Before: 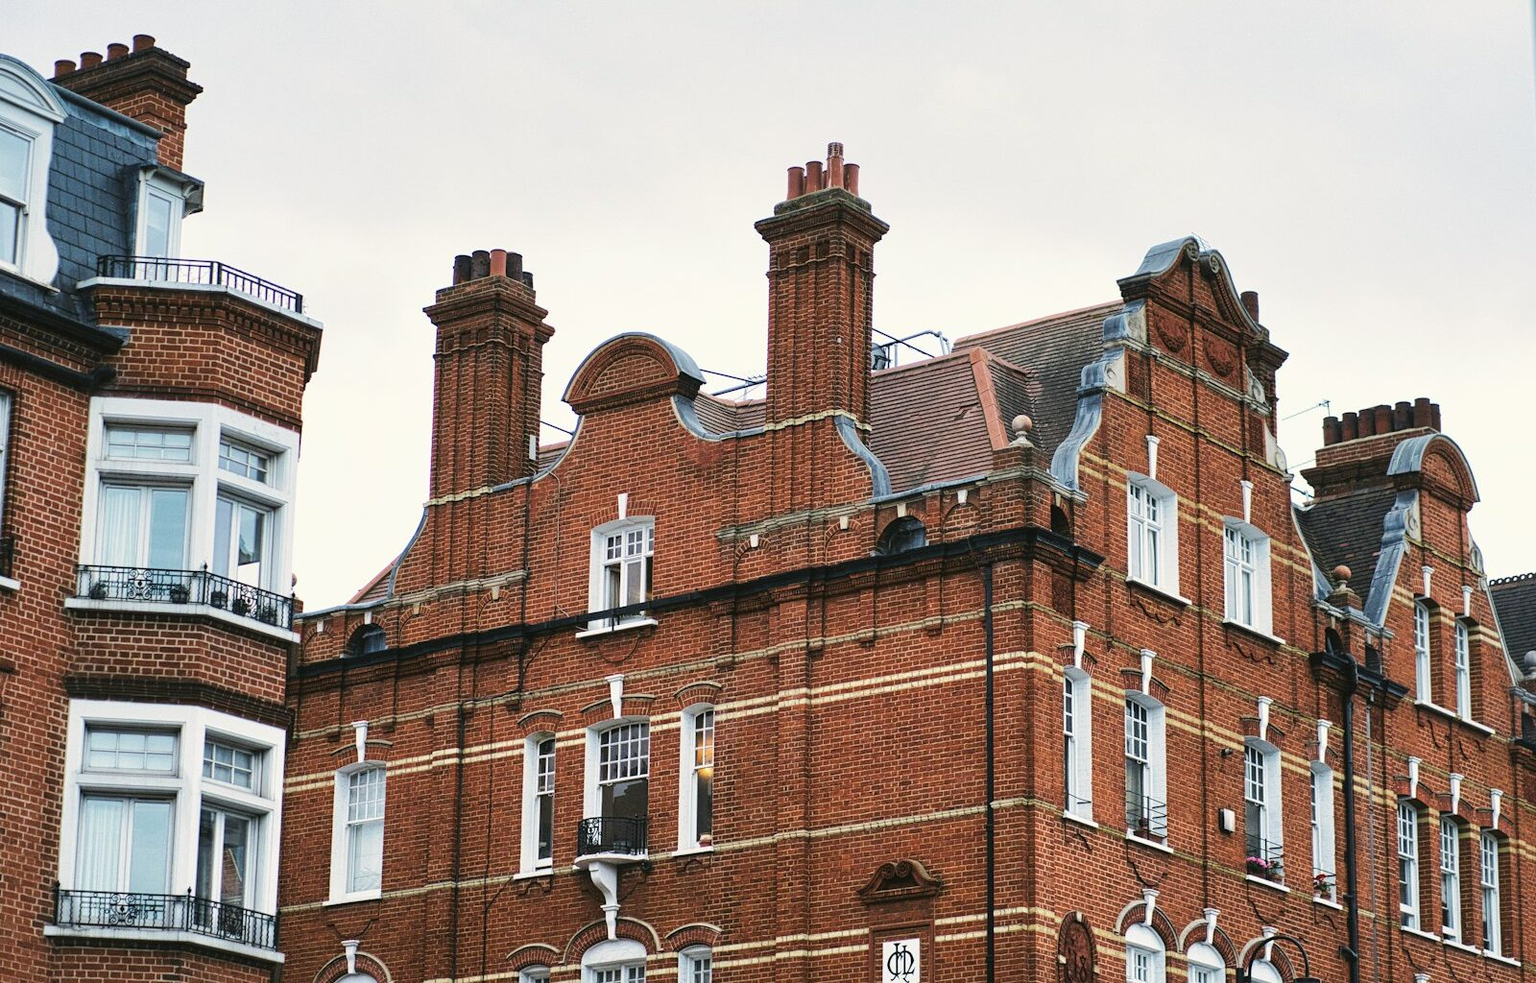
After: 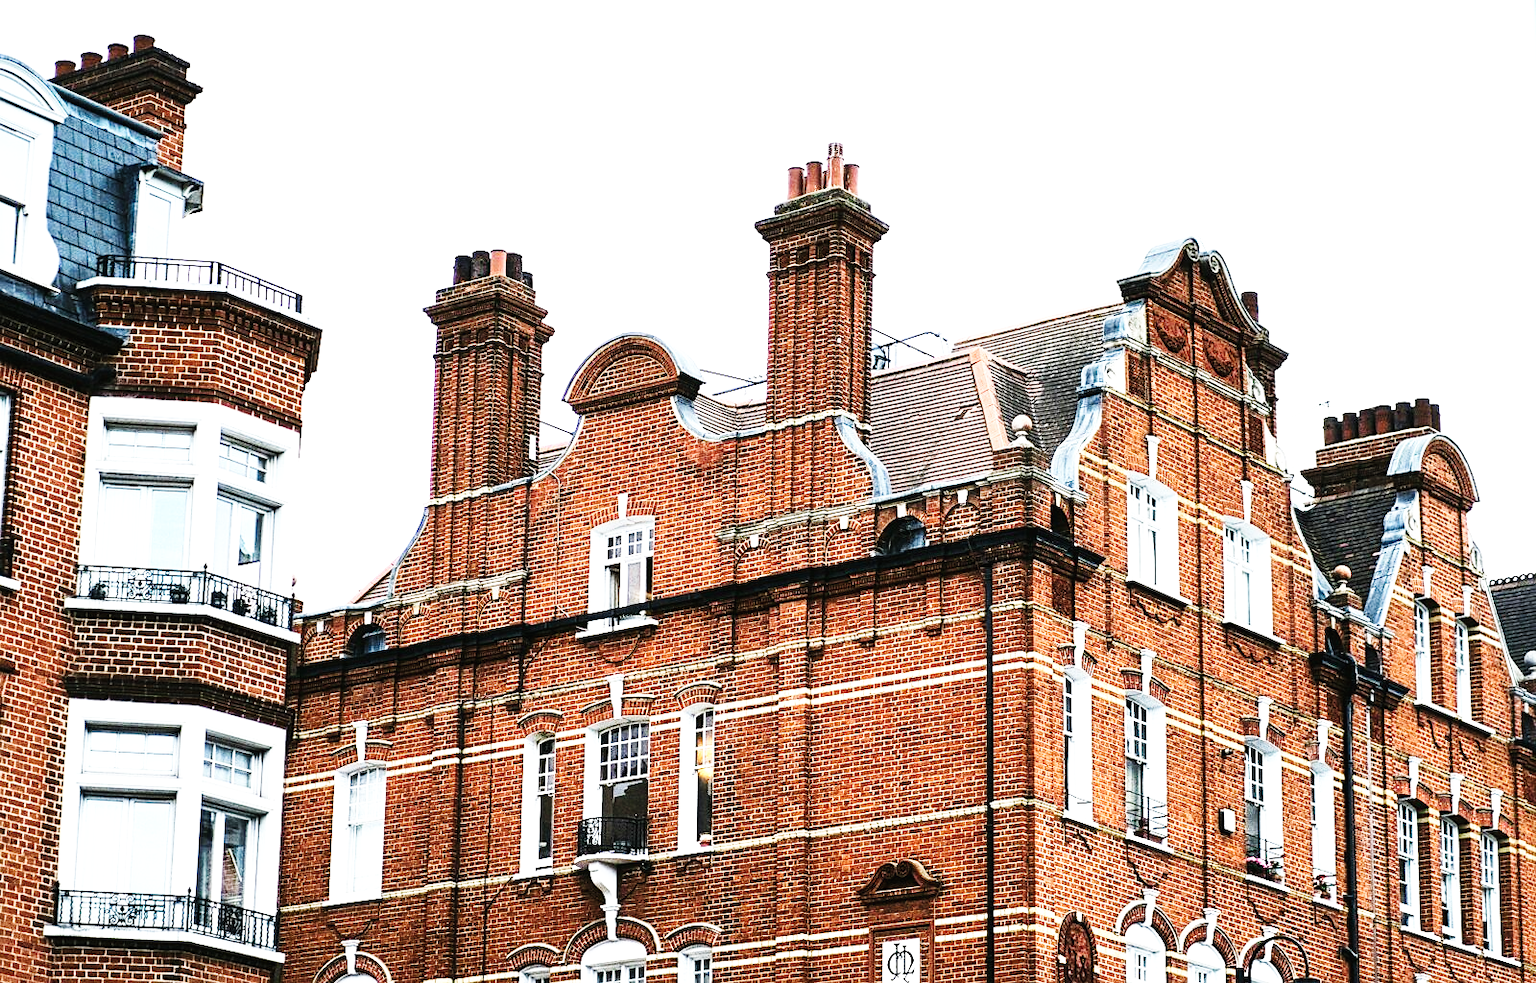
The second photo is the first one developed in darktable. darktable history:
sharpen: amount 0.2
base curve: curves: ch0 [(0, 0.003) (0.001, 0.002) (0.006, 0.004) (0.02, 0.022) (0.048, 0.086) (0.094, 0.234) (0.162, 0.431) (0.258, 0.629) (0.385, 0.8) (0.548, 0.918) (0.751, 0.988) (1, 1)], preserve colors none
tone equalizer: -8 EV -0.75 EV, -7 EV -0.7 EV, -6 EV -0.6 EV, -5 EV -0.4 EV, -3 EV 0.4 EV, -2 EV 0.6 EV, -1 EV 0.7 EV, +0 EV 0.75 EV, edges refinement/feathering 500, mask exposure compensation -1.57 EV, preserve details no
